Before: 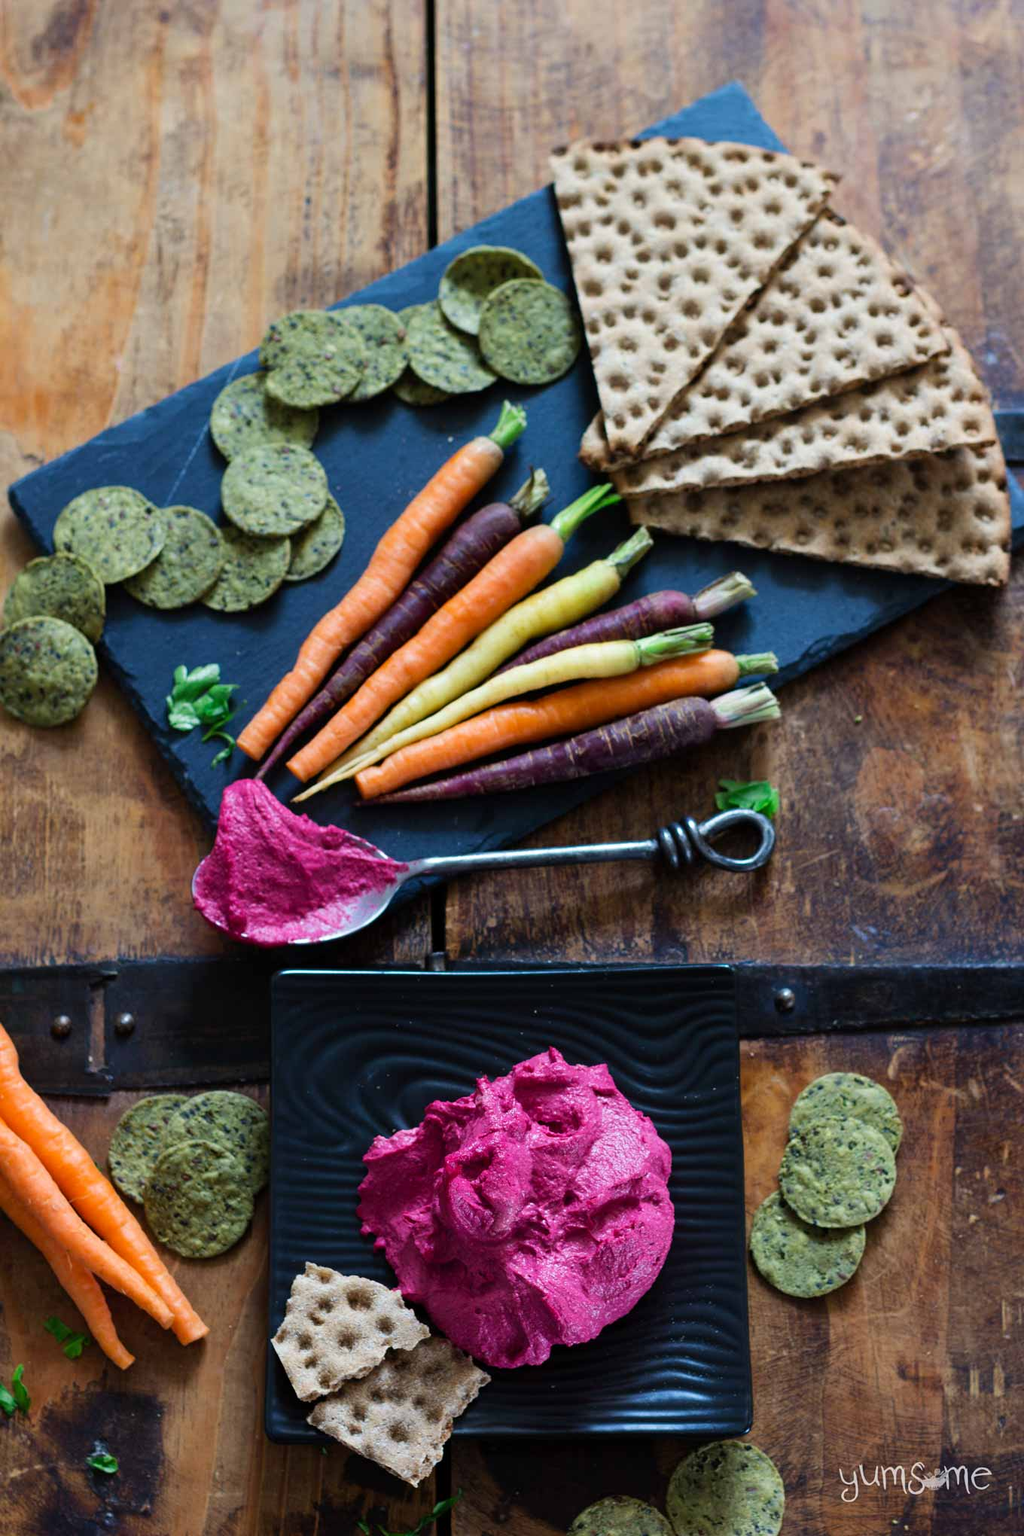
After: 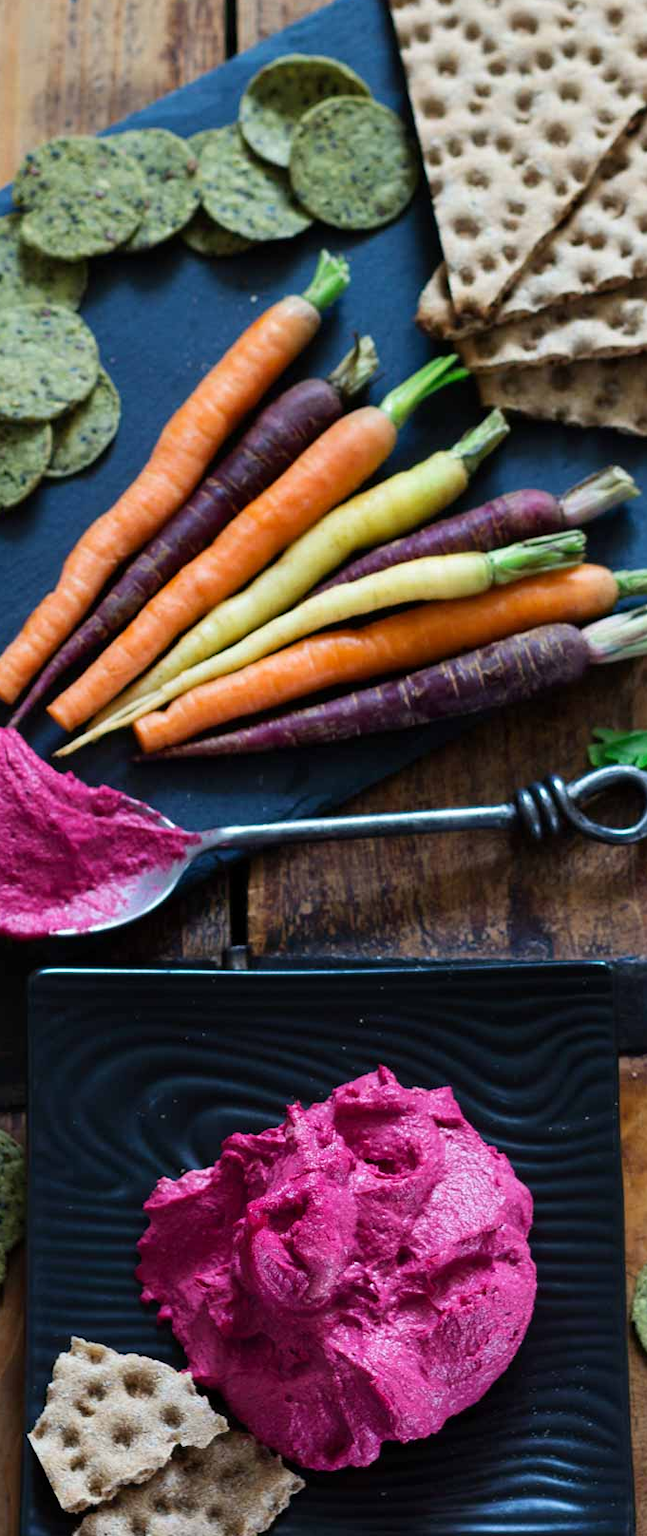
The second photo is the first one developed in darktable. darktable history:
crop and rotate: angle 0.014°, left 24.398%, top 13.203%, right 25.425%, bottom 7.462%
